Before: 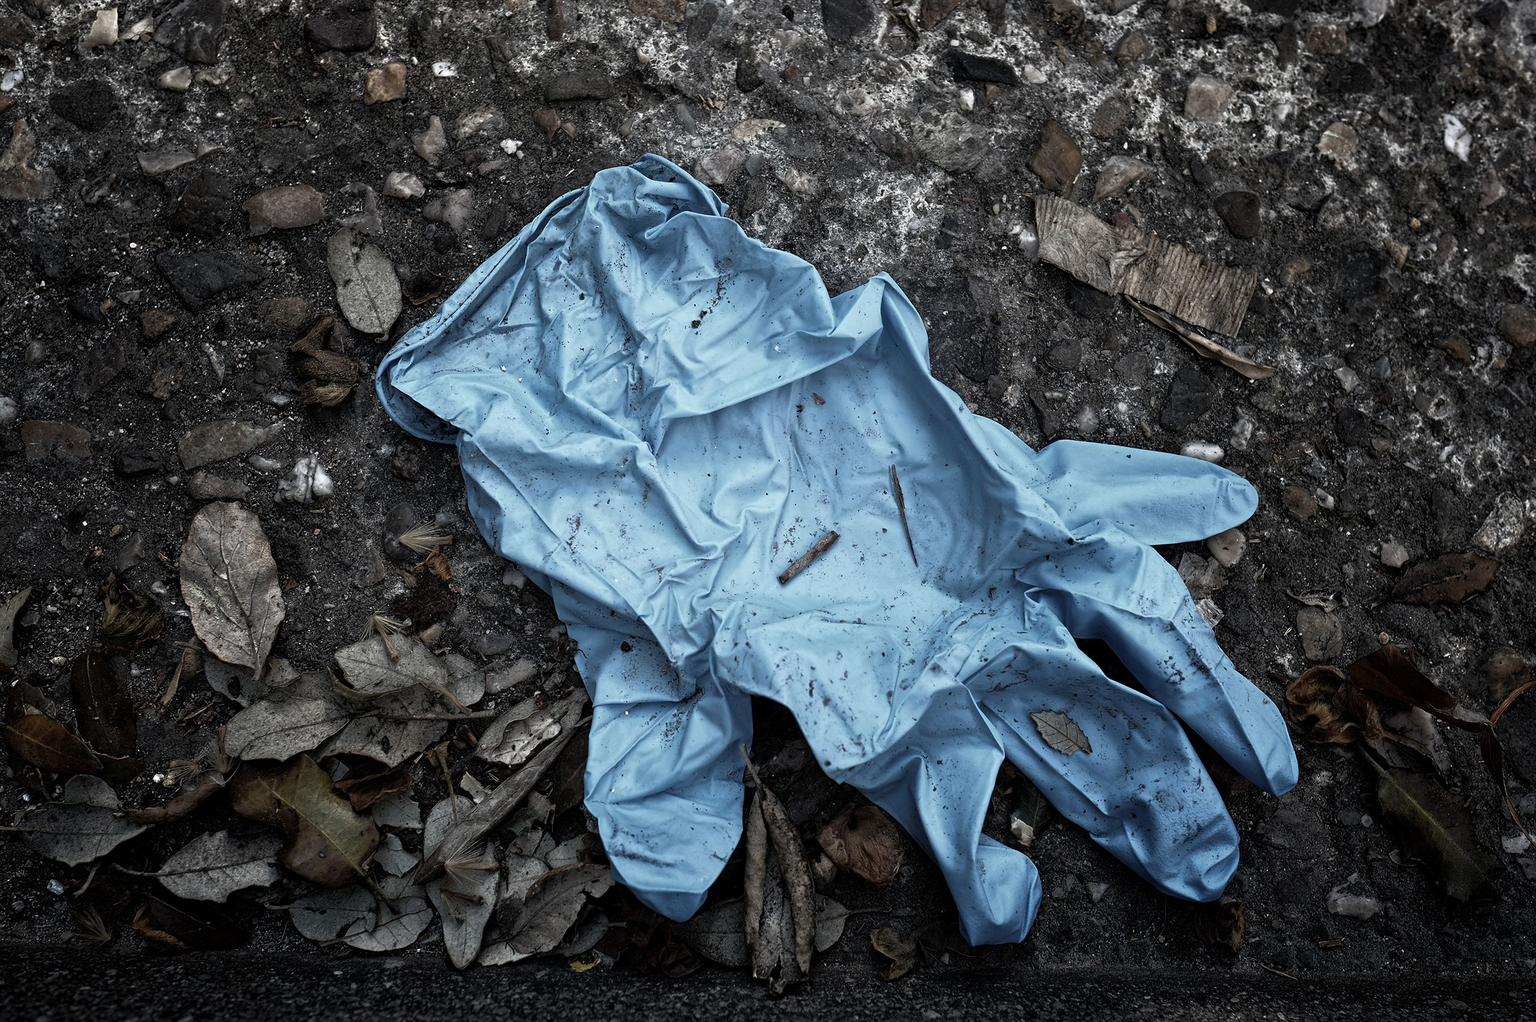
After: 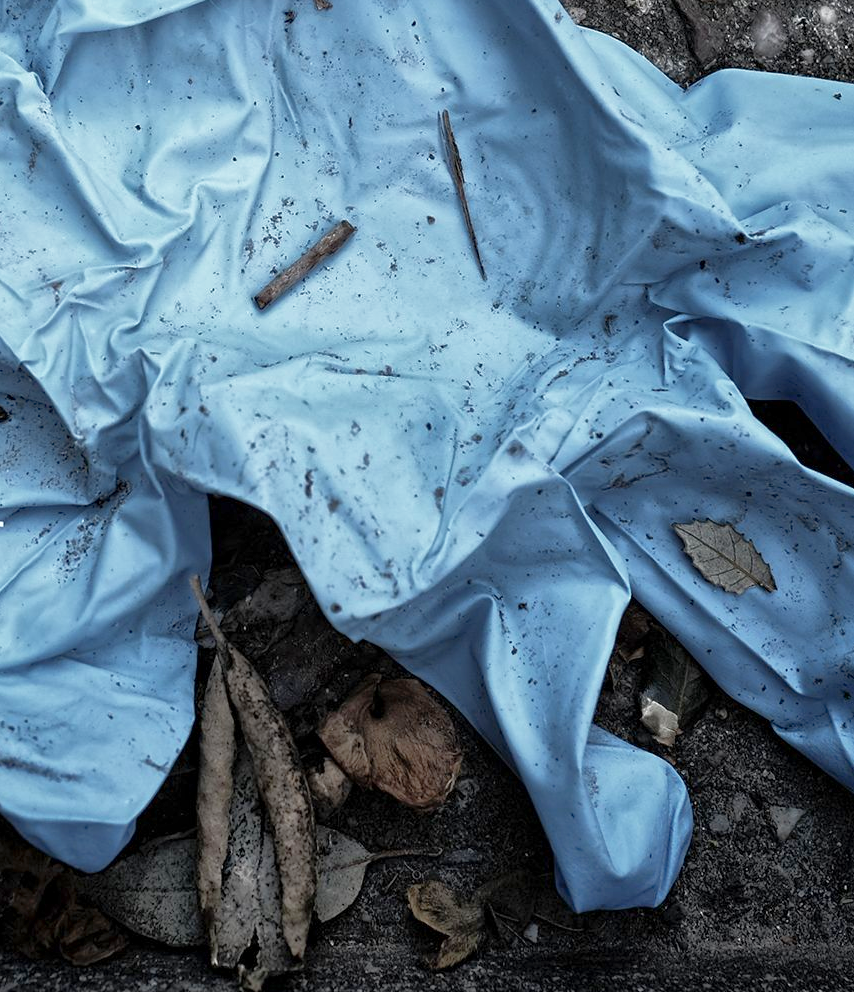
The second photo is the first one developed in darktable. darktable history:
contrast equalizer: octaves 7, y [[0.5, 0.5, 0.544, 0.569, 0.5, 0.5], [0.5 ×6], [0.5 ×6], [0 ×6], [0 ×6]], mix 0.155
crop: left 40.785%, top 39.042%, right 25.812%, bottom 2.652%
shadows and highlights: on, module defaults
base curve: curves: ch0 [(0, 0) (0.666, 0.806) (1, 1)], preserve colors none
